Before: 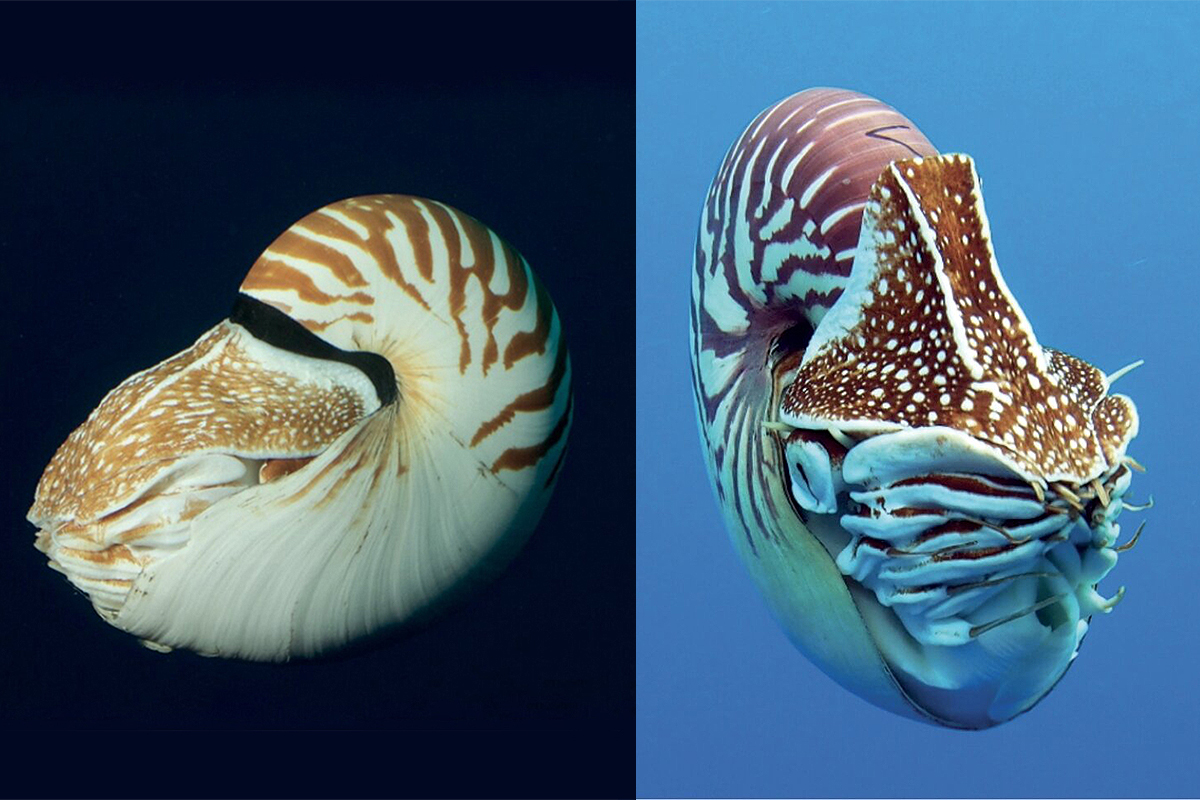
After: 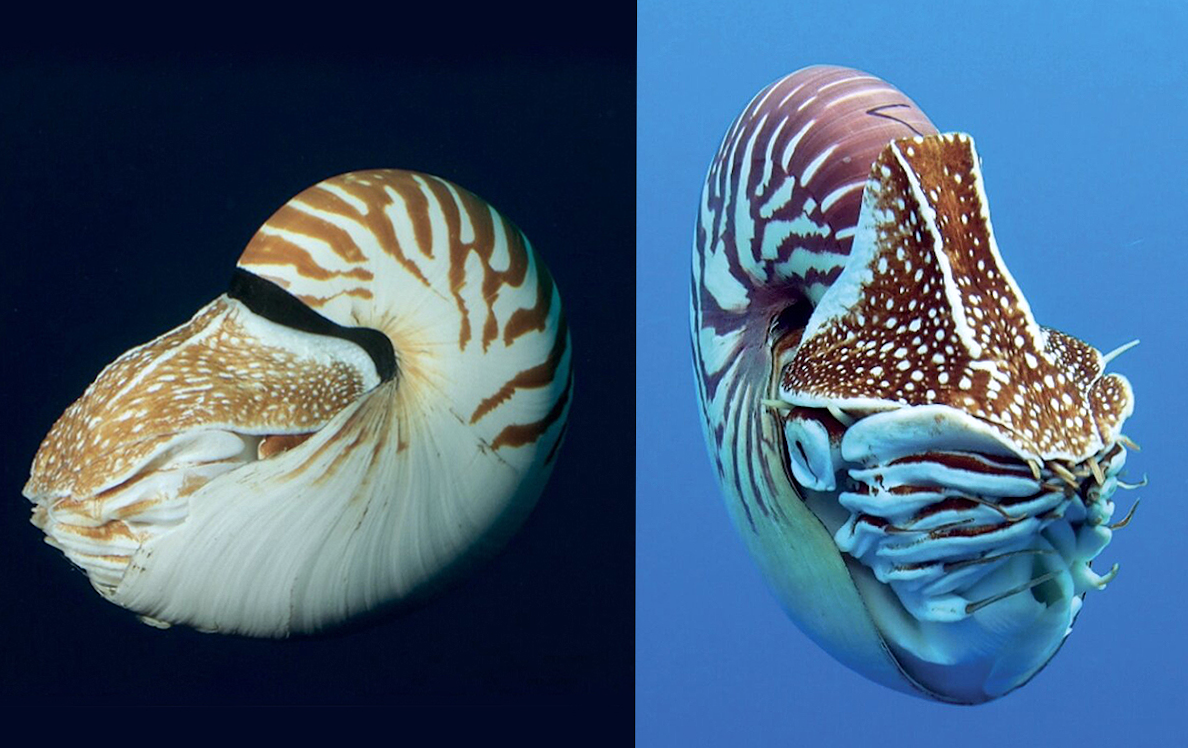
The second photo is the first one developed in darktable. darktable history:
crop and rotate: top 2.479%, bottom 3.018%
rotate and perspective: rotation 0.174°, lens shift (vertical) 0.013, lens shift (horizontal) 0.019, shear 0.001, automatic cropping original format, crop left 0.007, crop right 0.991, crop top 0.016, crop bottom 0.997
white balance: red 0.984, blue 1.059
